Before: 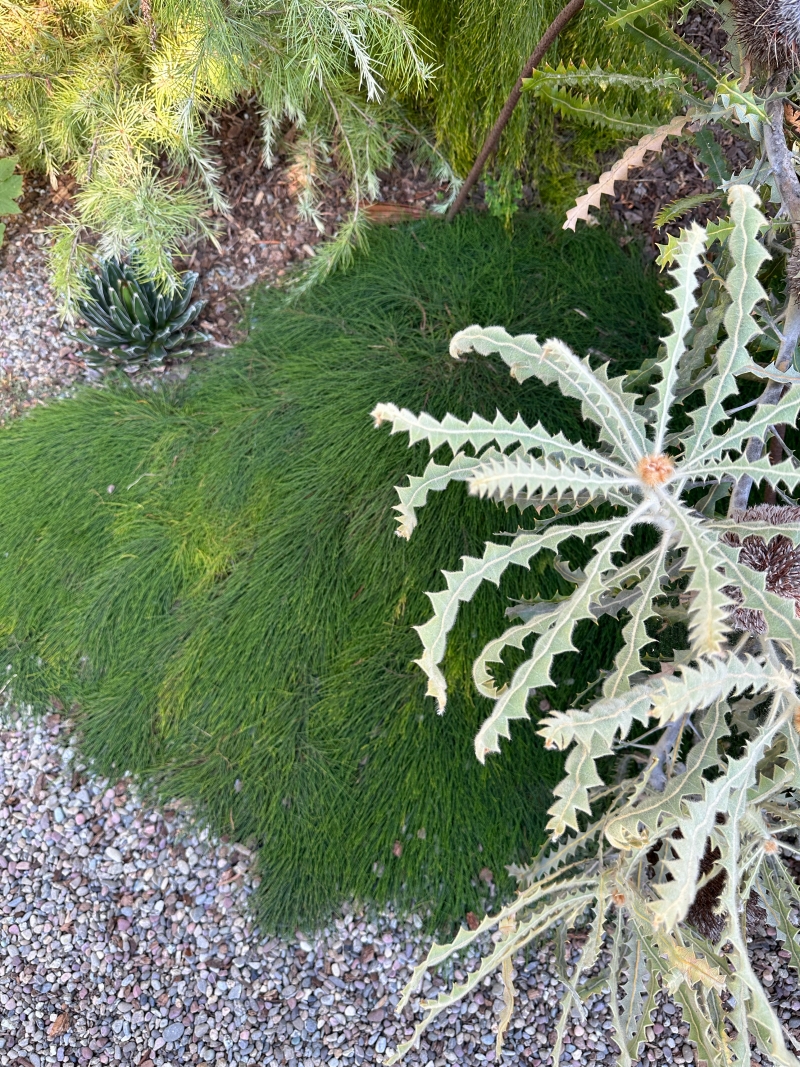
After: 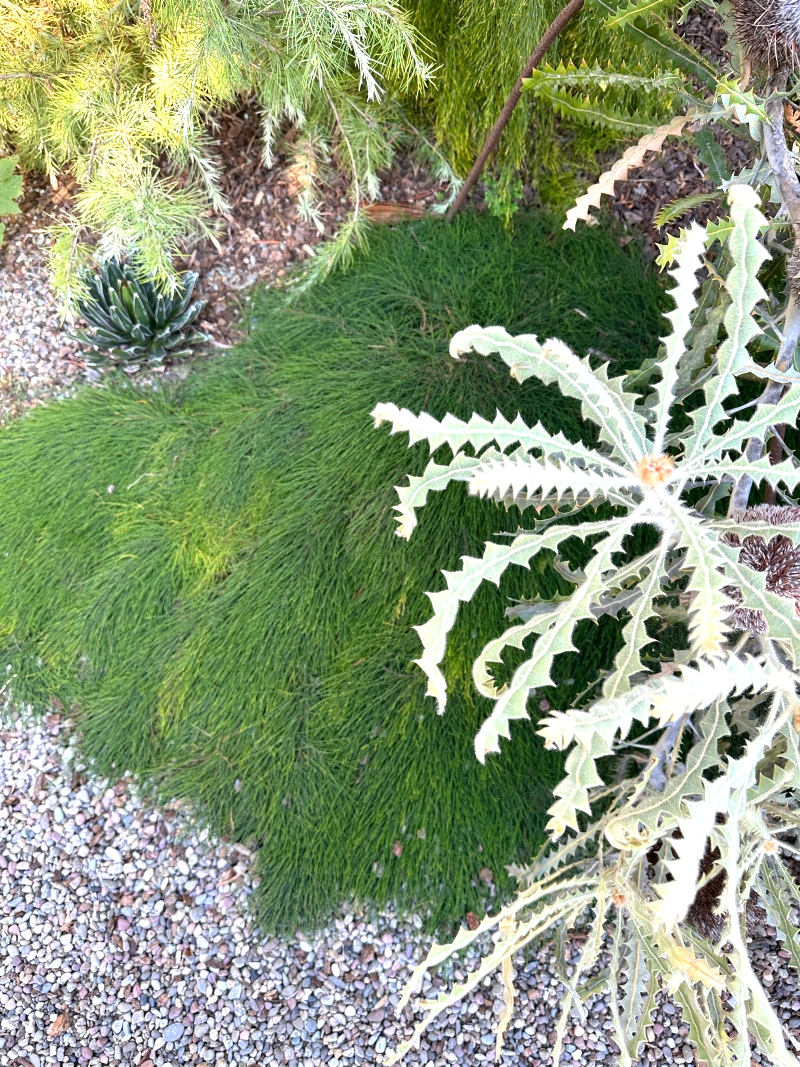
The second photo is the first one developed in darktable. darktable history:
exposure: exposure 0.562 EV, compensate highlight preservation false
